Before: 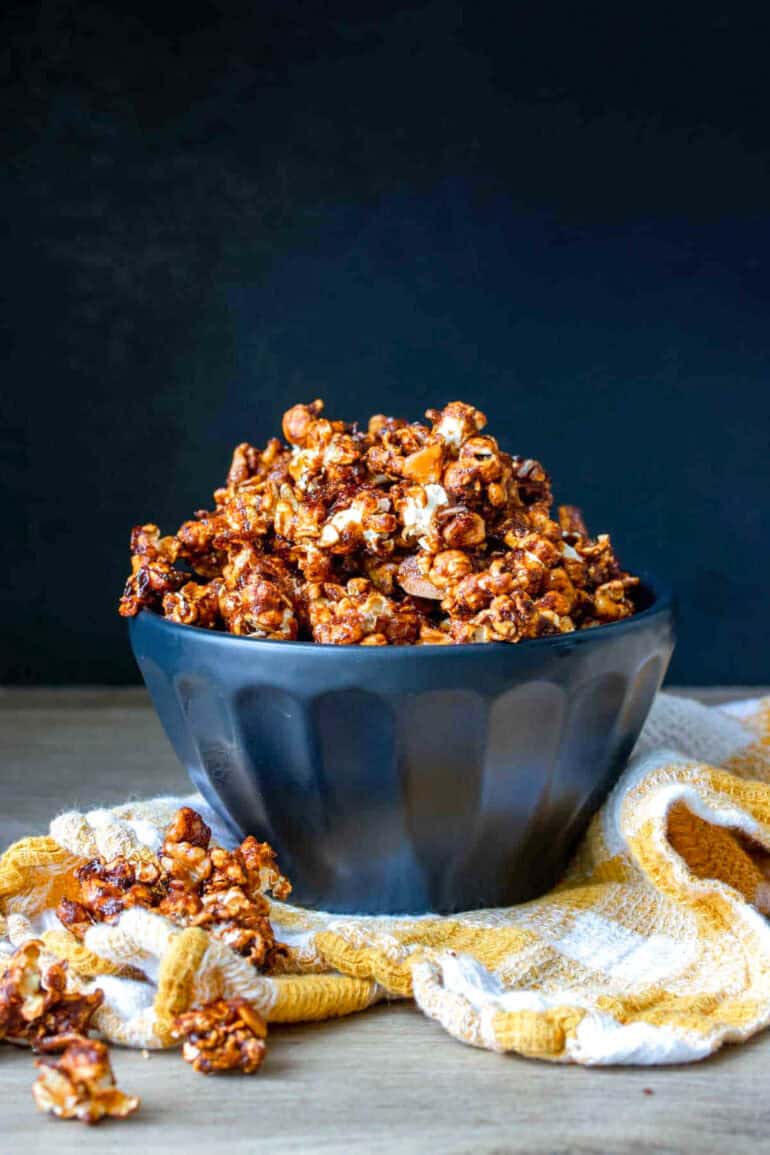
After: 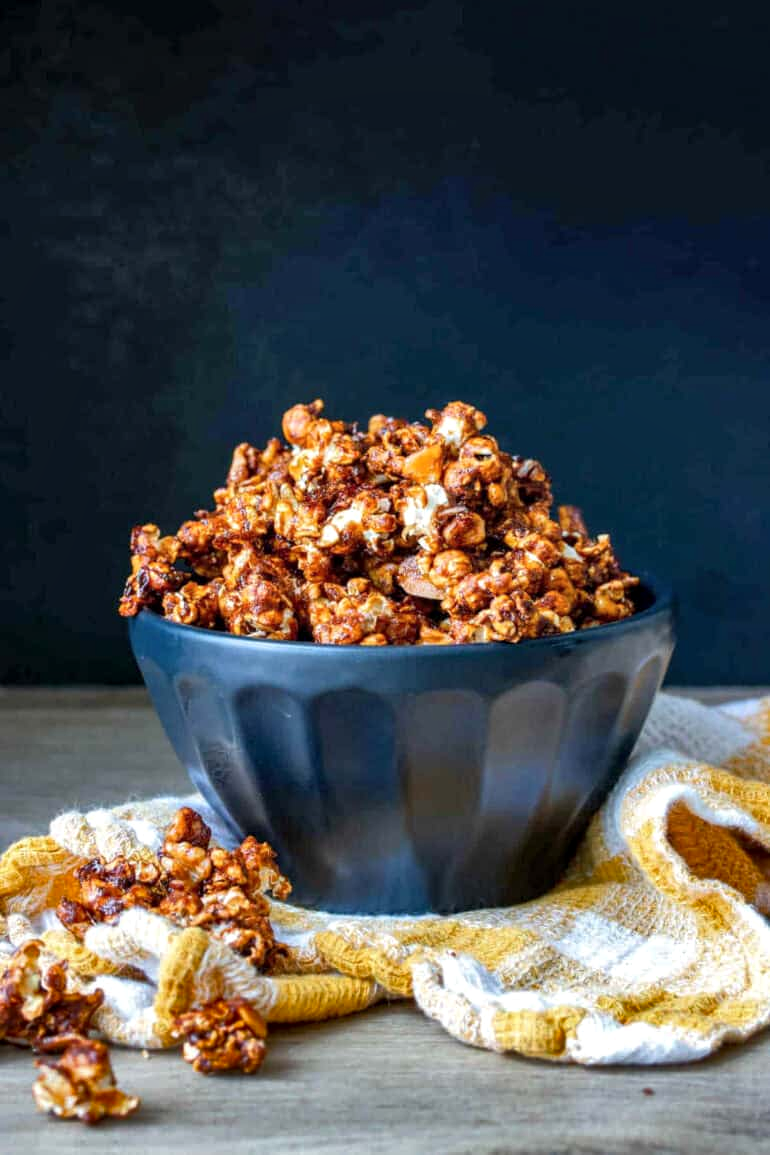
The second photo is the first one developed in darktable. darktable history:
local contrast: highlights 100%, shadows 100%, detail 120%, midtone range 0.2
shadows and highlights: shadows 30.63, highlights -63.22, shadows color adjustment 98%, highlights color adjustment 58.61%, soften with gaussian
